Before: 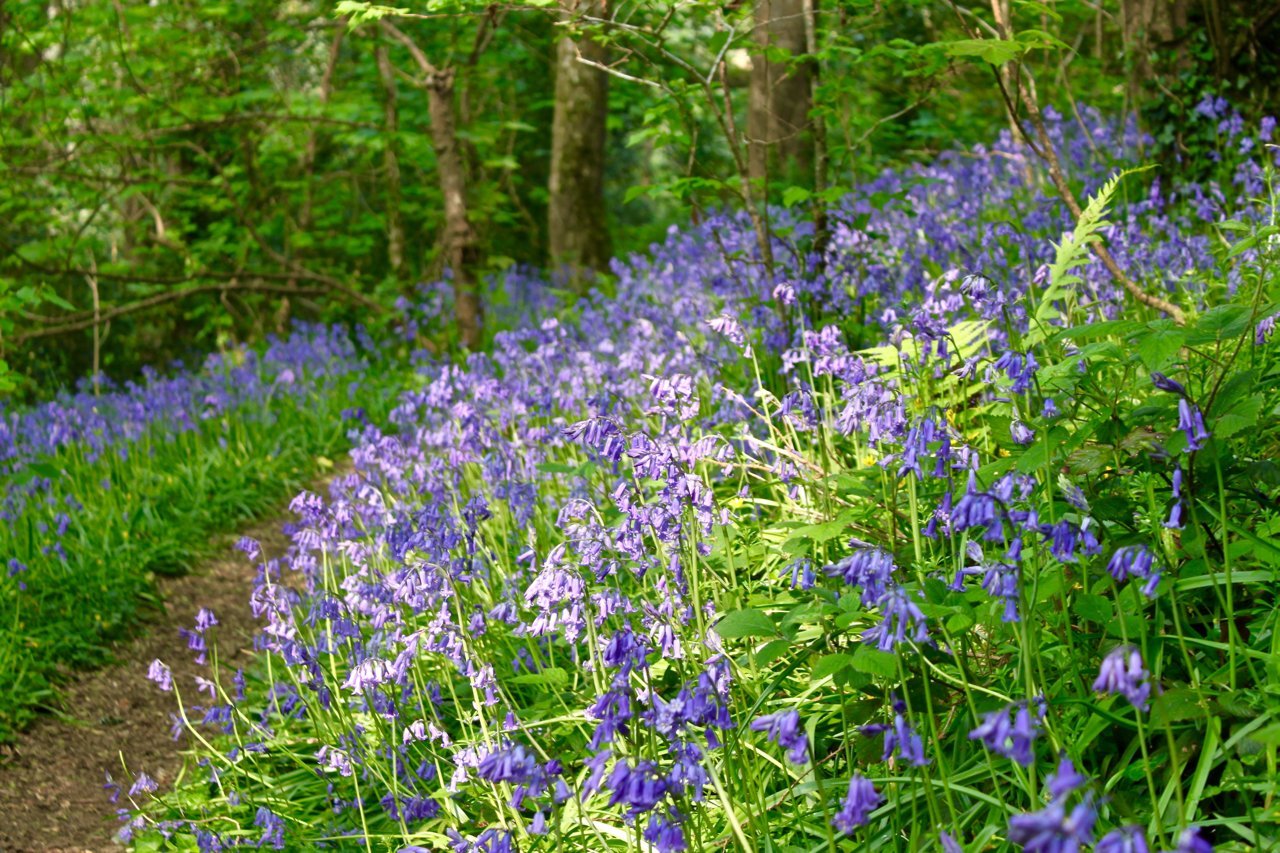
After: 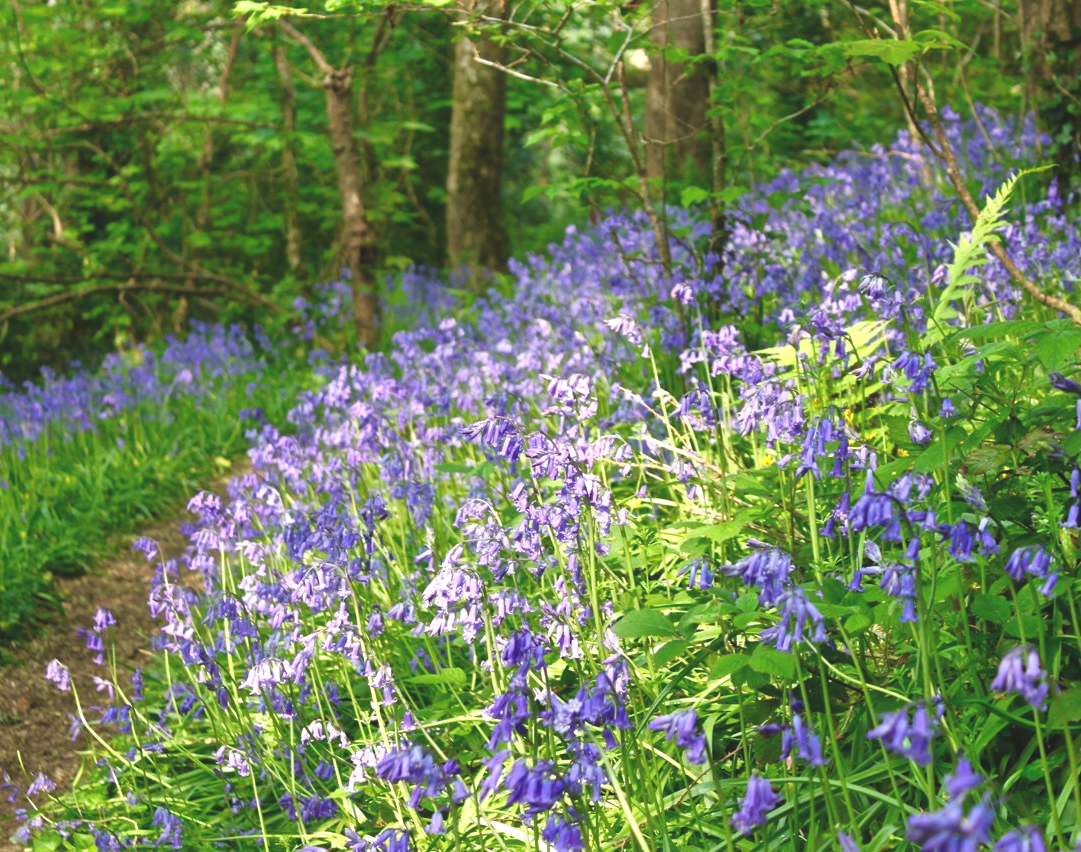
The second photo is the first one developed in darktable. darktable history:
crop: left 7.977%, right 7.493%
color zones: curves: ch1 [(0, 0.525) (0.143, 0.556) (0.286, 0.52) (0.429, 0.5) (0.571, 0.5) (0.714, 0.5) (0.857, 0.503) (1, 0.525)]
tone equalizer: -8 EV -0.391 EV, -7 EV -0.37 EV, -6 EV -0.304 EV, -5 EV -0.259 EV, -3 EV 0.242 EV, -2 EV 0.359 EV, -1 EV 0.363 EV, +0 EV 0.447 EV
exposure: black level correction -0.015, exposure -0.133 EV, compensate highlight preservation false
